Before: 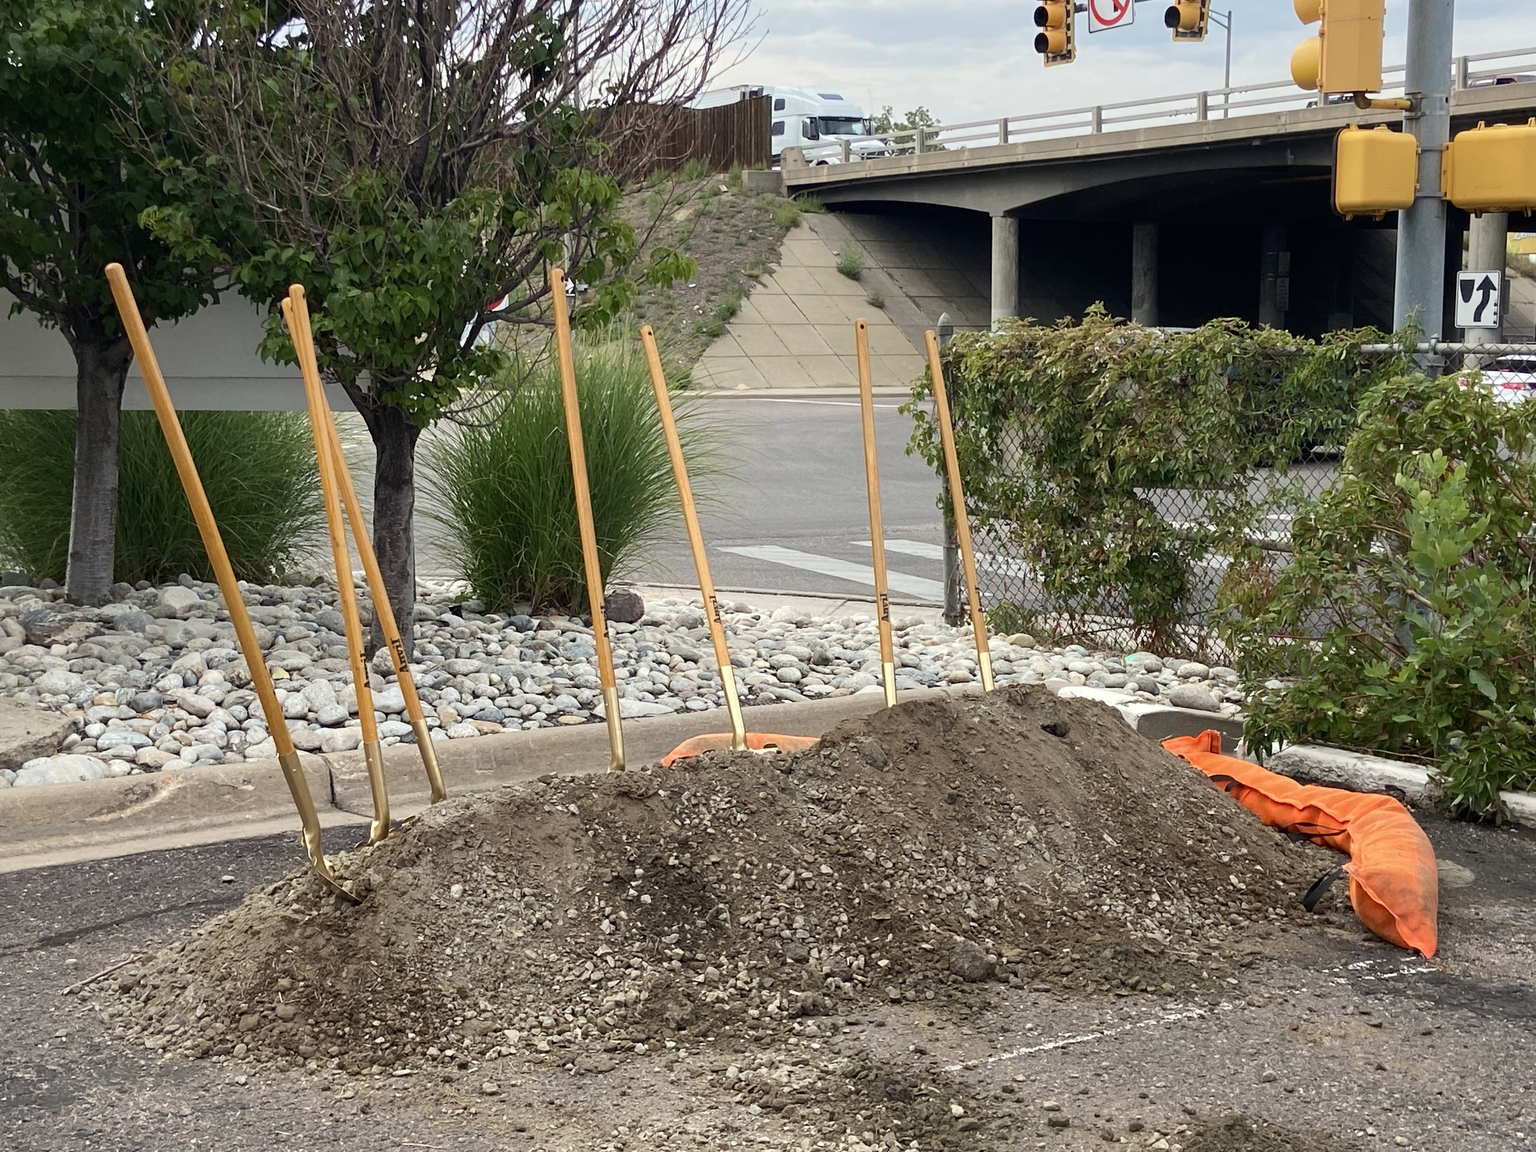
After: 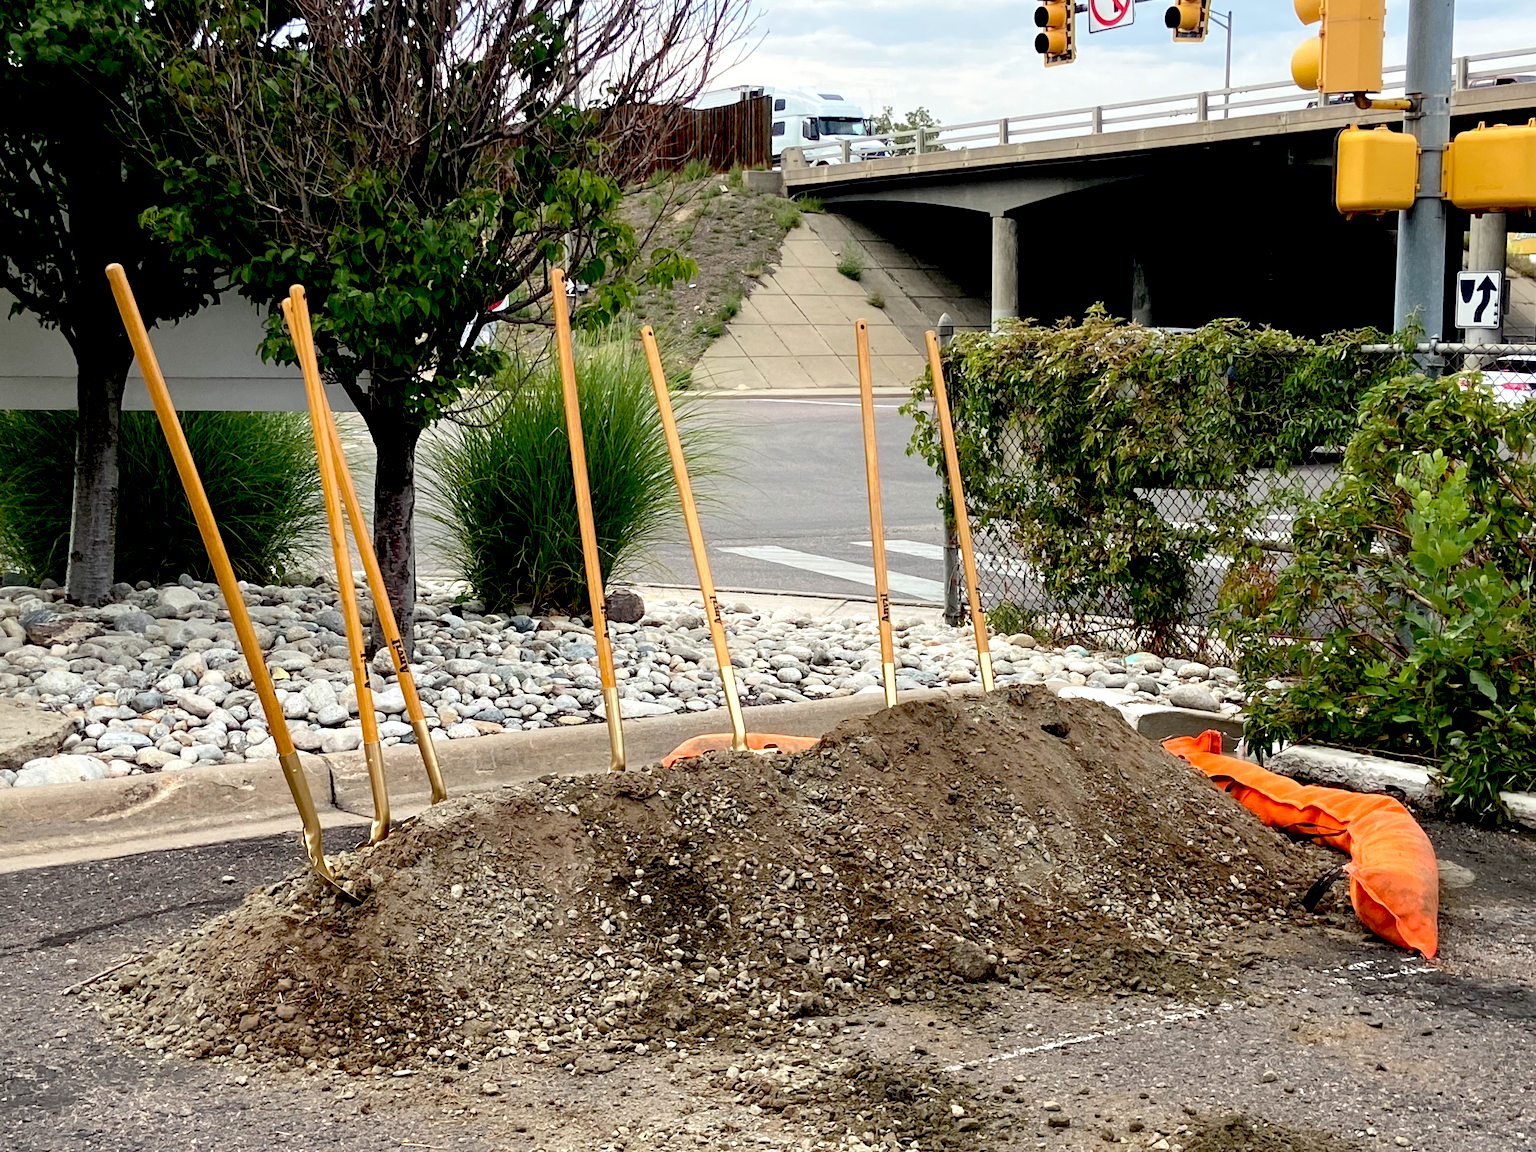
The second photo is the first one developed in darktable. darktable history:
exposure: black level correction 0.031, exposure 0.323 EV, compensate highlight preservation false
